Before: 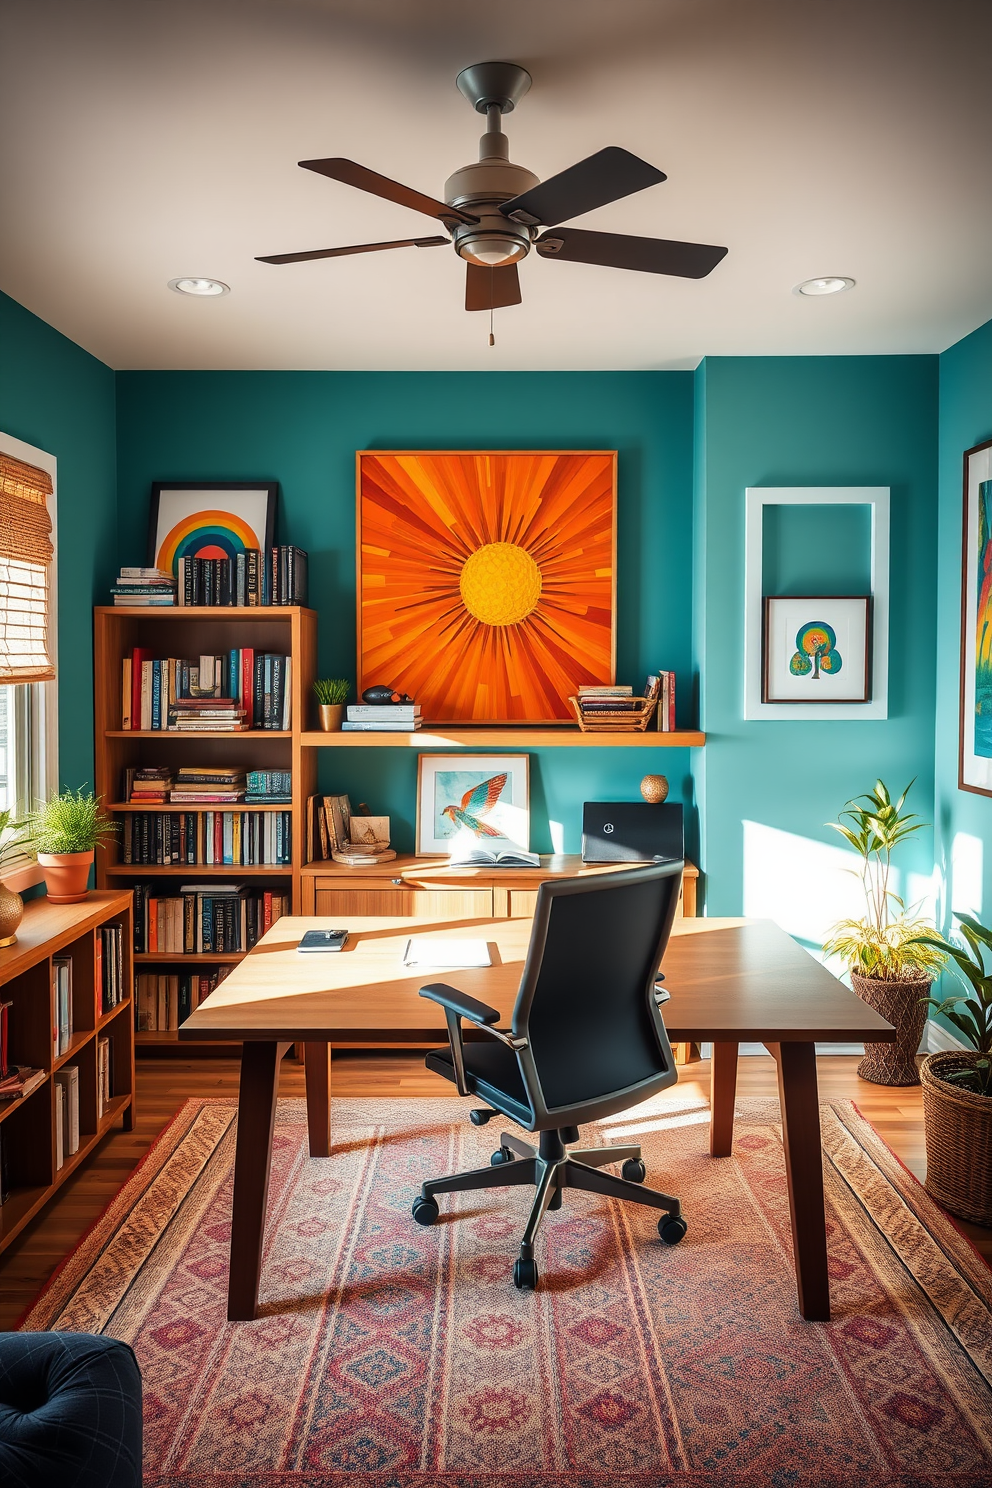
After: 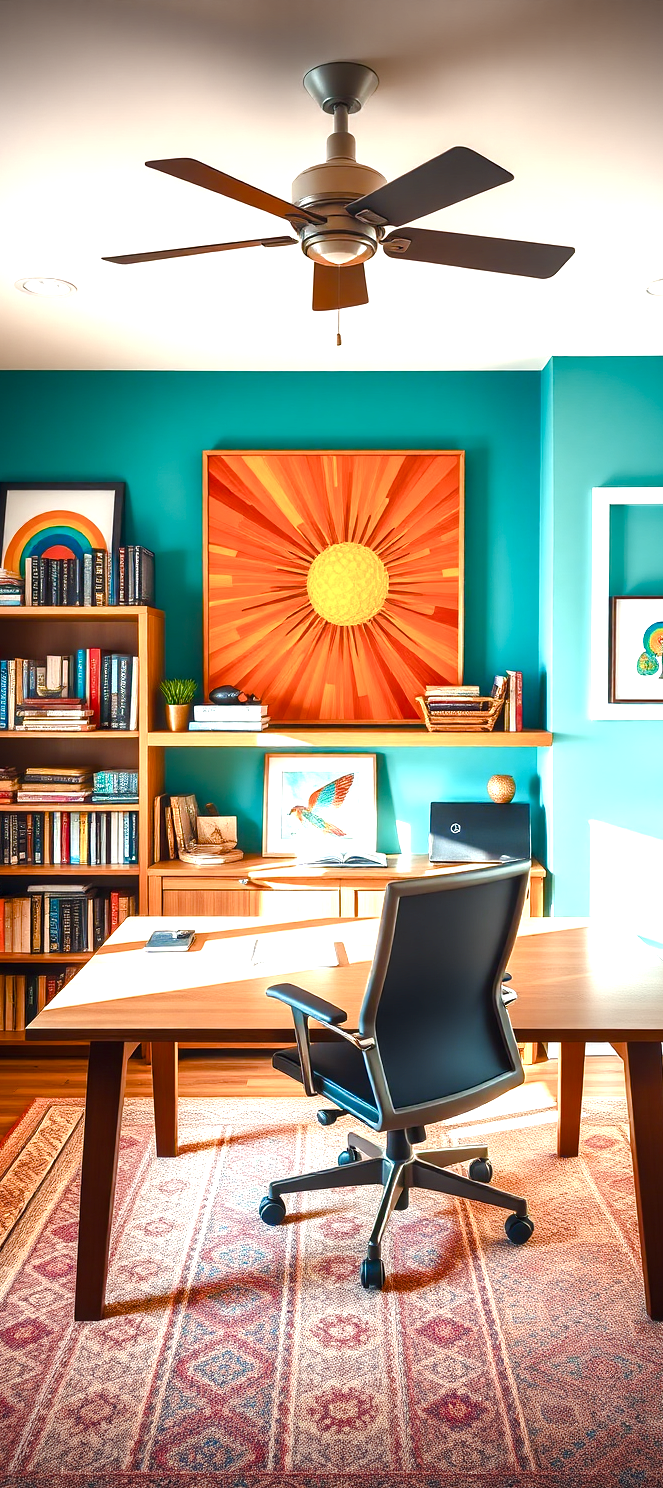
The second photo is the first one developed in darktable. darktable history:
color balance rgb: shadows lift › luminance 0.898%, shadows lift › chroma 0.137%, shadows lift › hue 20.08°, perceptual saturation grading › global saturation 0.412%, perceptual saturation grading › highlights -17.463%, perceptual saturation grading › mid-tones 32.548%, perceptual saturation grading › shadows 50.585%, global vibrance 20%
color zones: curves: ch0 [(0.068, 0.464) (0.25, 0.5) (0.48, 0.508) (0.75, 0.536) (0.886, 0.476) (0.967, 0.456)]; ch1 [(0.066, 0.456) (0.25, 0.5) (0.616, 0.508) (0.746, 0.56) (0.934, 0.444)], mix 101.59%
crop: left 15.435%, right 17.726%
tone equalizer: edges refinement/feathering 500, mask exposure compensation -1.57 EV, preserve details no
exposure: black level correction 0, exposure 1.102 EV, compensate highlight preservation false
vignetting: unbound false
